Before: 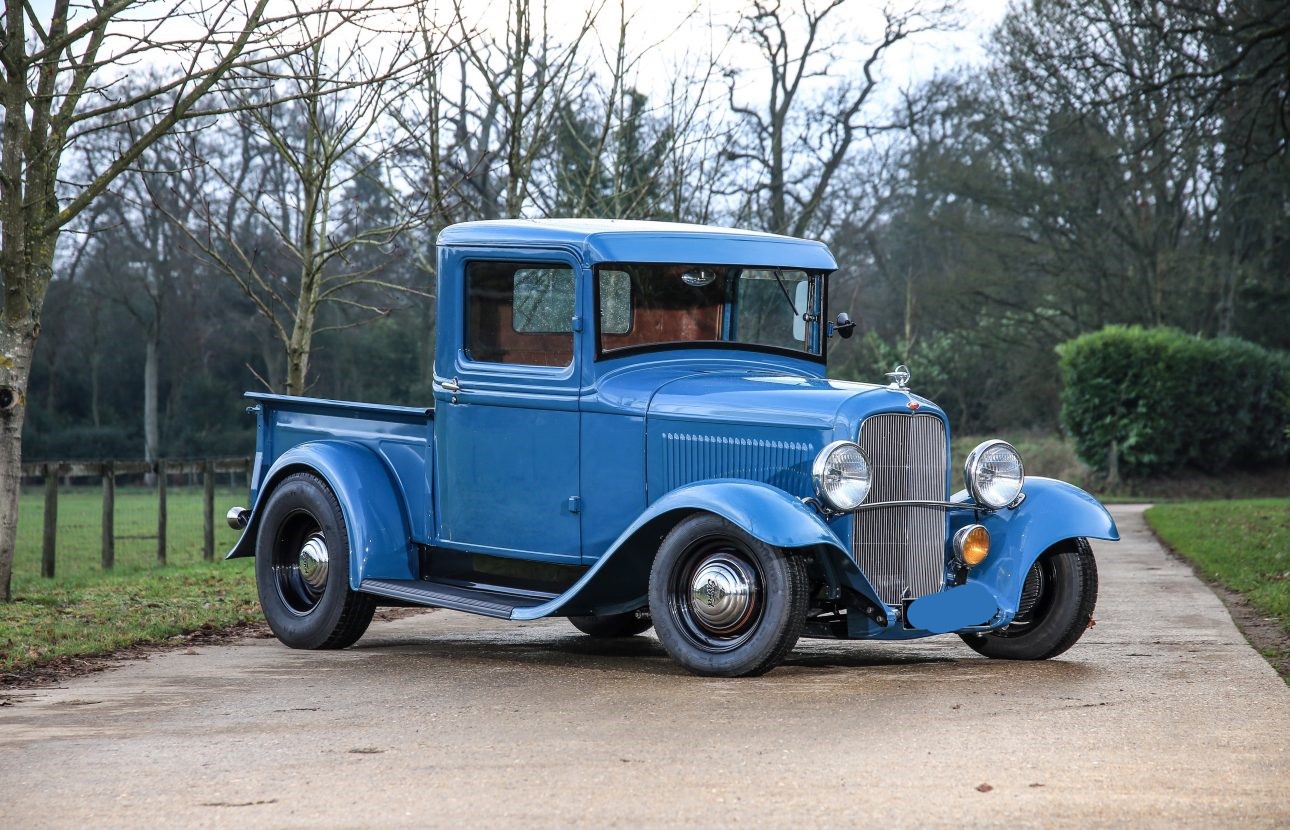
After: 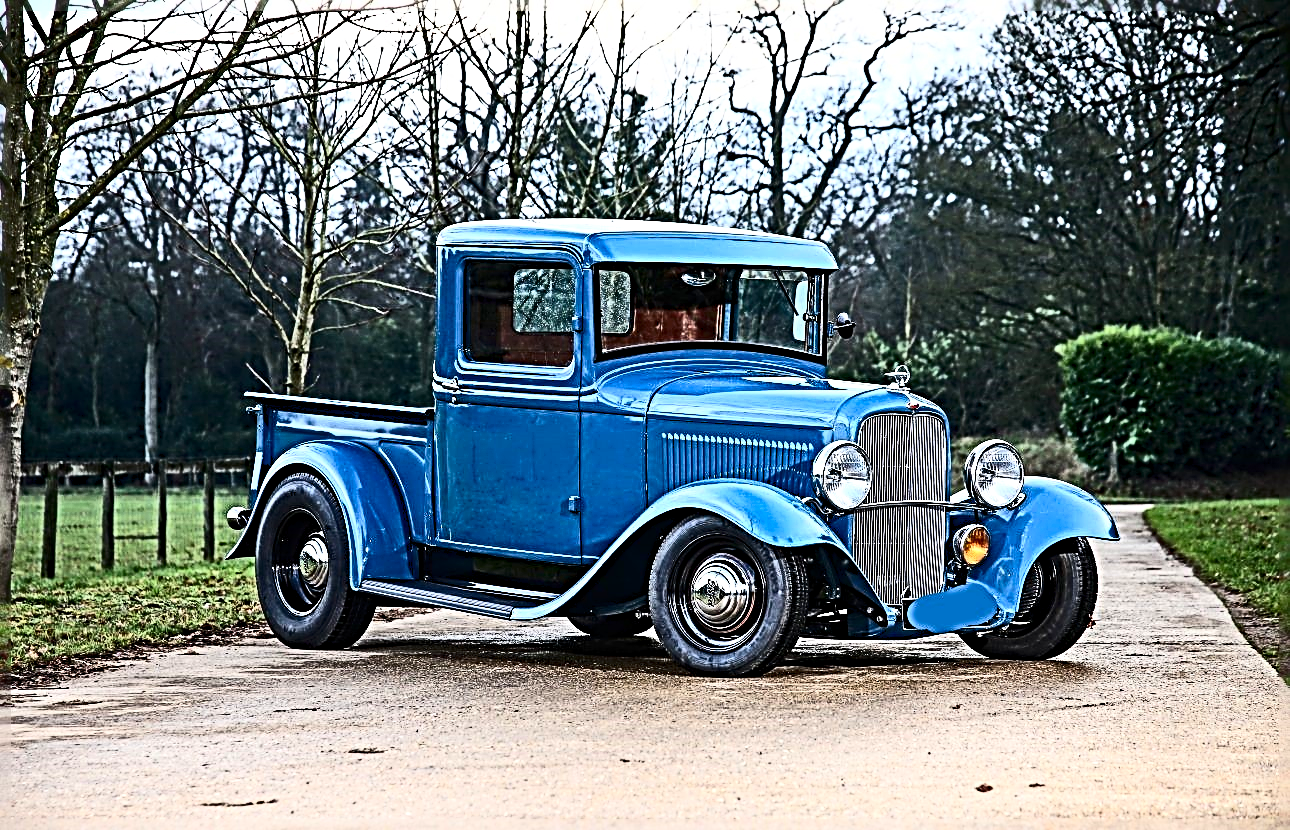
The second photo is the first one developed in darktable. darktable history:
levels: mode automatic, levels [0, 0.476, 0.951]
exposure: compensate highlight preservation false
sharpen: radius 4.047, amount 2
contrast brightness saturation: contrast 0.411, brightness 0.054, saturation 0.261
